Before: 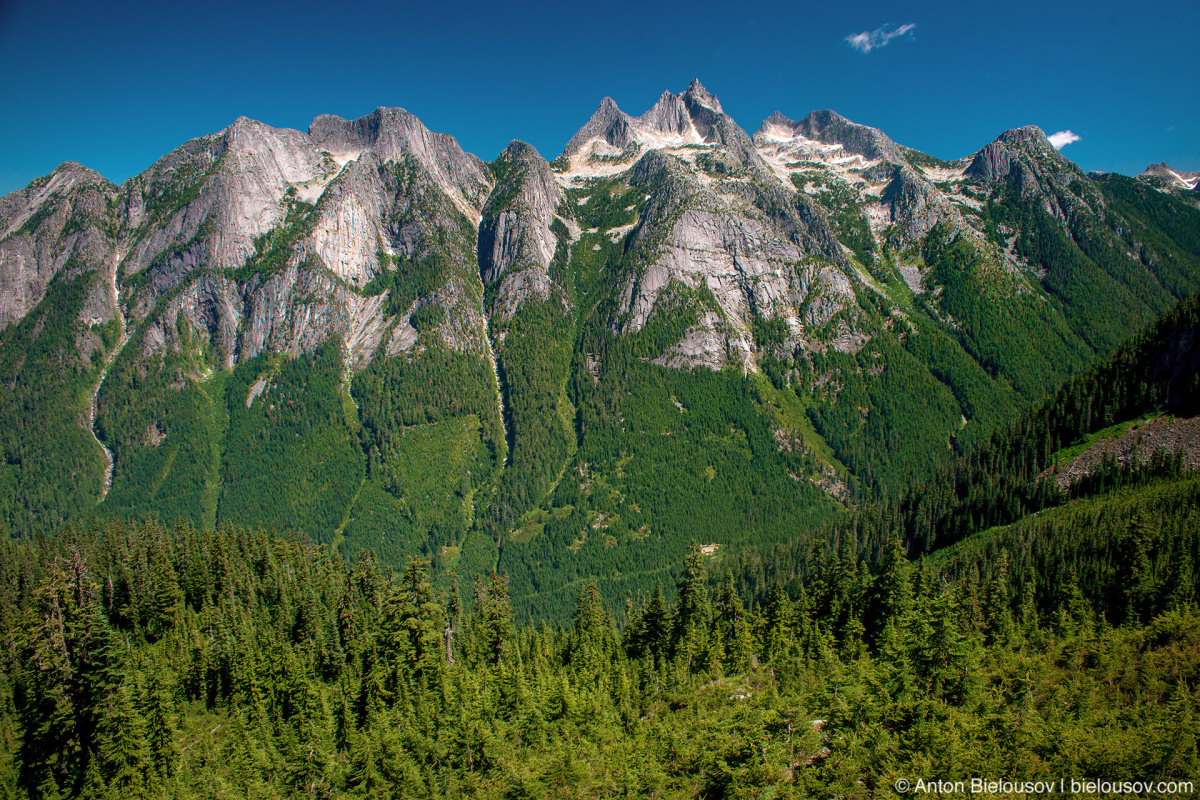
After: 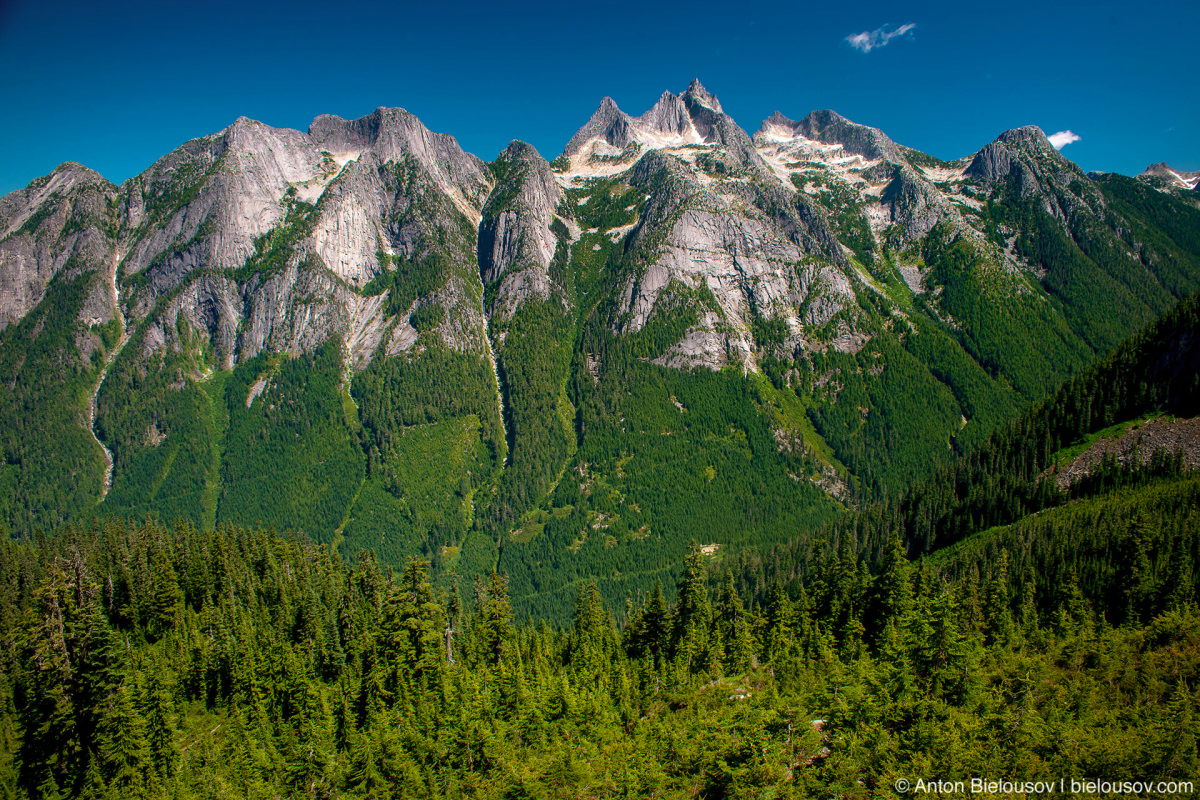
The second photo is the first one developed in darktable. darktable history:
color balance rgb: shadows lift › luminance -19.842%, linear chroma grading › shadows -3.589%, linear chroma grading › highlights -4.35%, perceptual saturation grading › global saturation 18.767%
